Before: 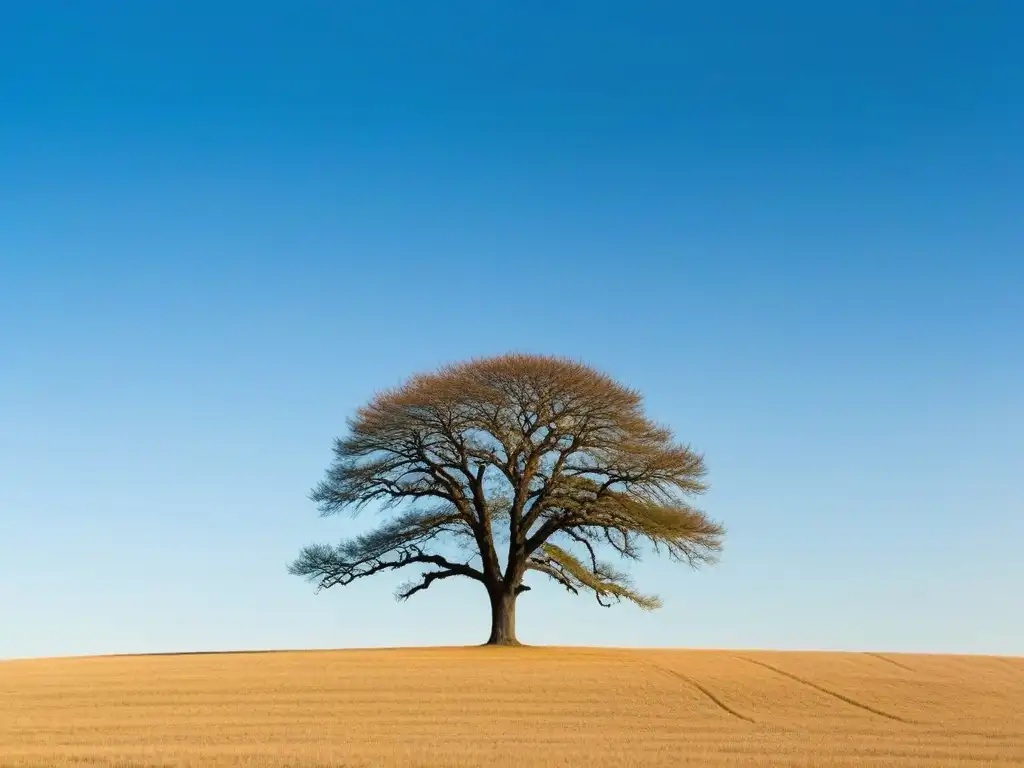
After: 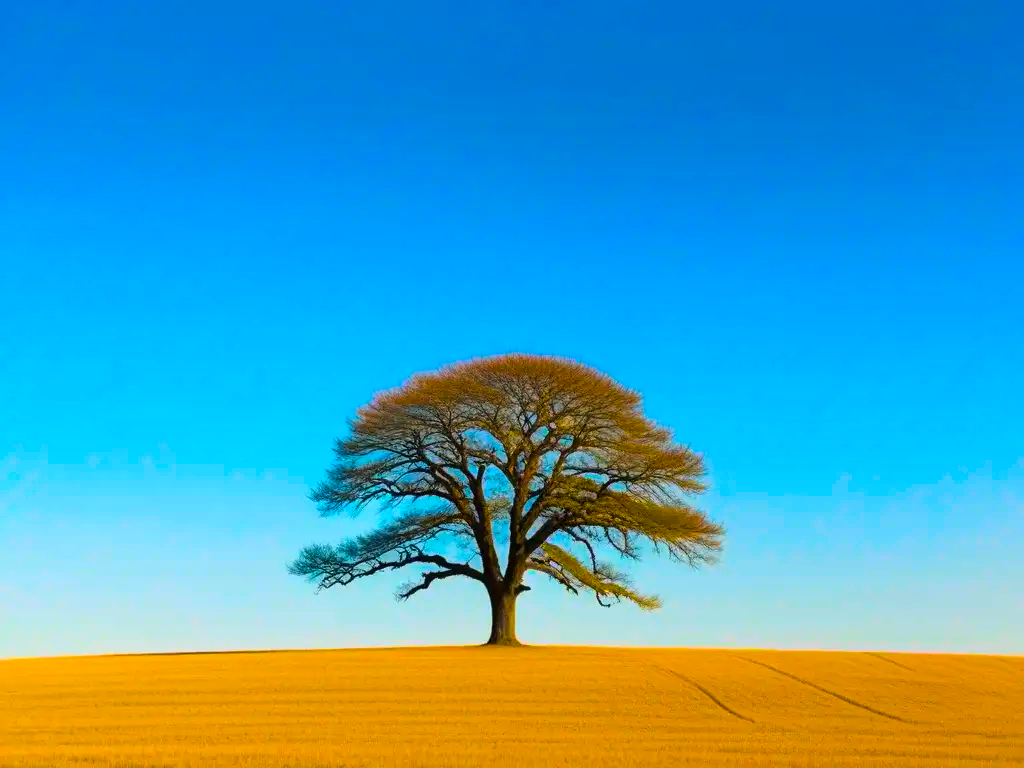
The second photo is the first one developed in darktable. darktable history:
color balance rgb: shadows lift › hue 84.47°, highlights gain › chroma 1.605%, highlights gain › hue 56.03°, linear chroma grading › highlights 99.303%, linear chroma grading › global chroma 23.405%, perceptual saturation grading › global saturation 19.63%, global vibrance 20%
tone equalizer: -7 EV 0.17 EV, -6 EV 0.144 EV, -5 EV 0.119 EV, -4 EV 0.056 EV, -2 EV -0.034 EV, -1 EV -0.061 EV, +0 EV -0.073 EV, mask exposure compensation -0.503 EV
